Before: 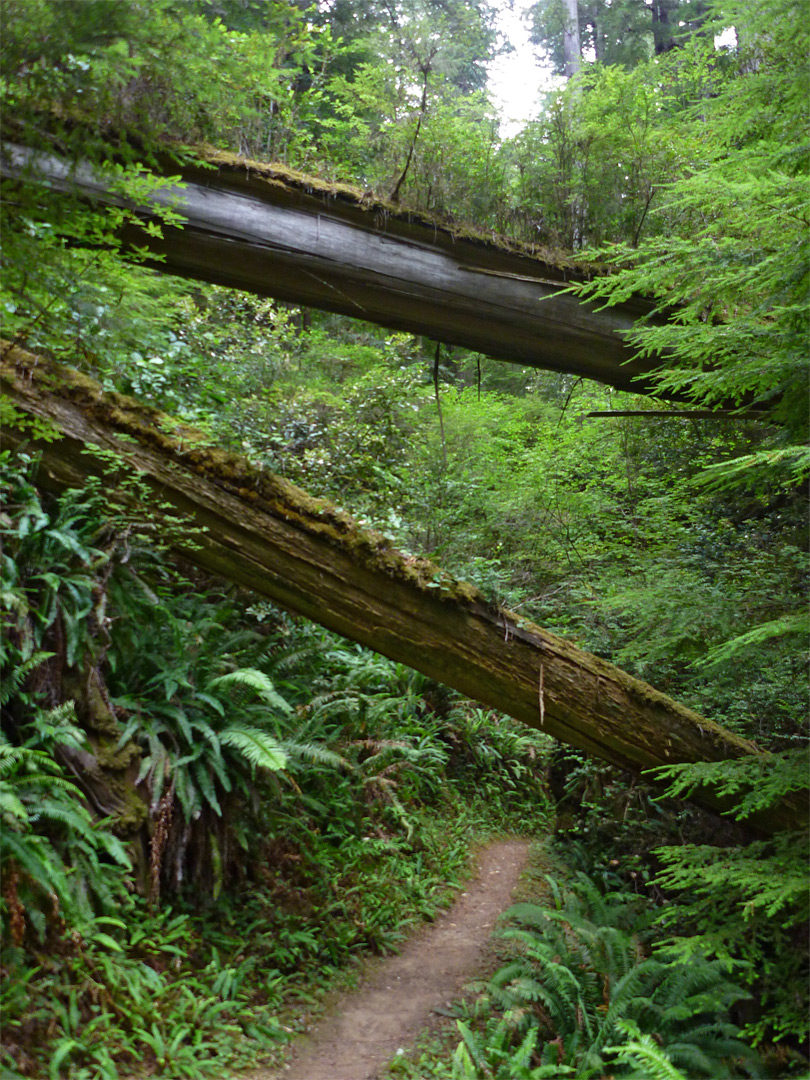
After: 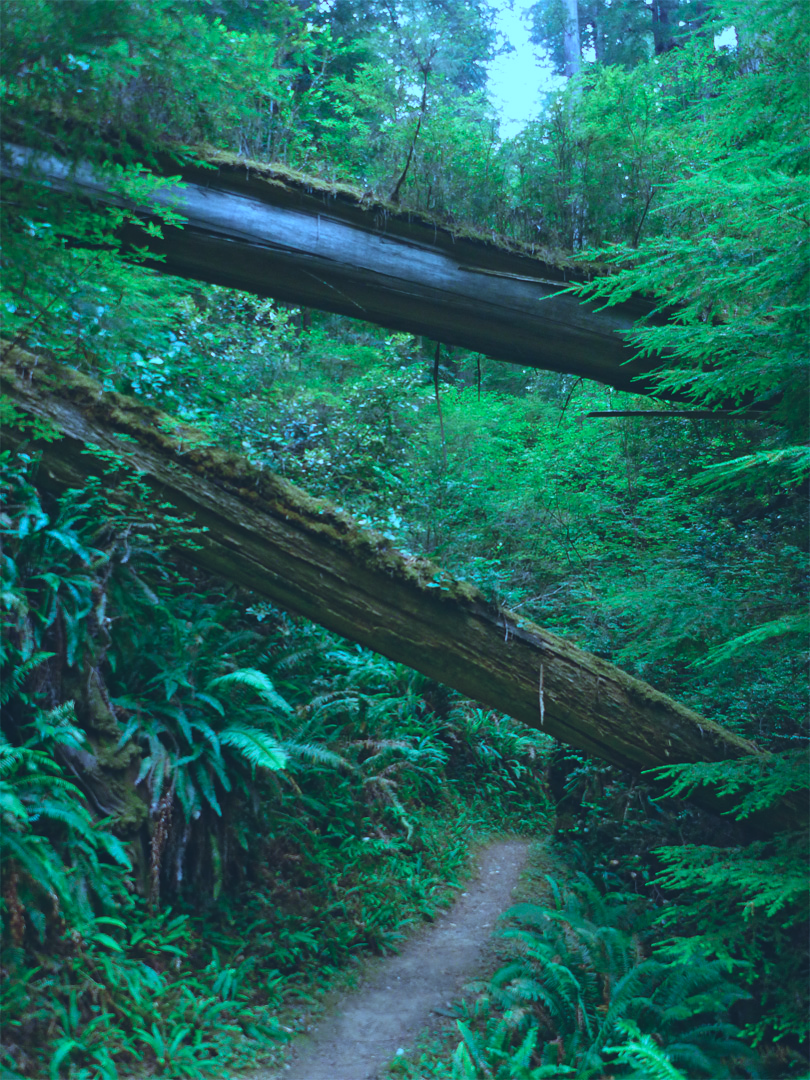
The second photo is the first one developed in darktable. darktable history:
color calibration: illuminant custom, x 0.434, y 0.395, temperature 3121.84 K
exposure: black level correction -0.014, exposure -0.192 EV, compensate highlight preservation false
